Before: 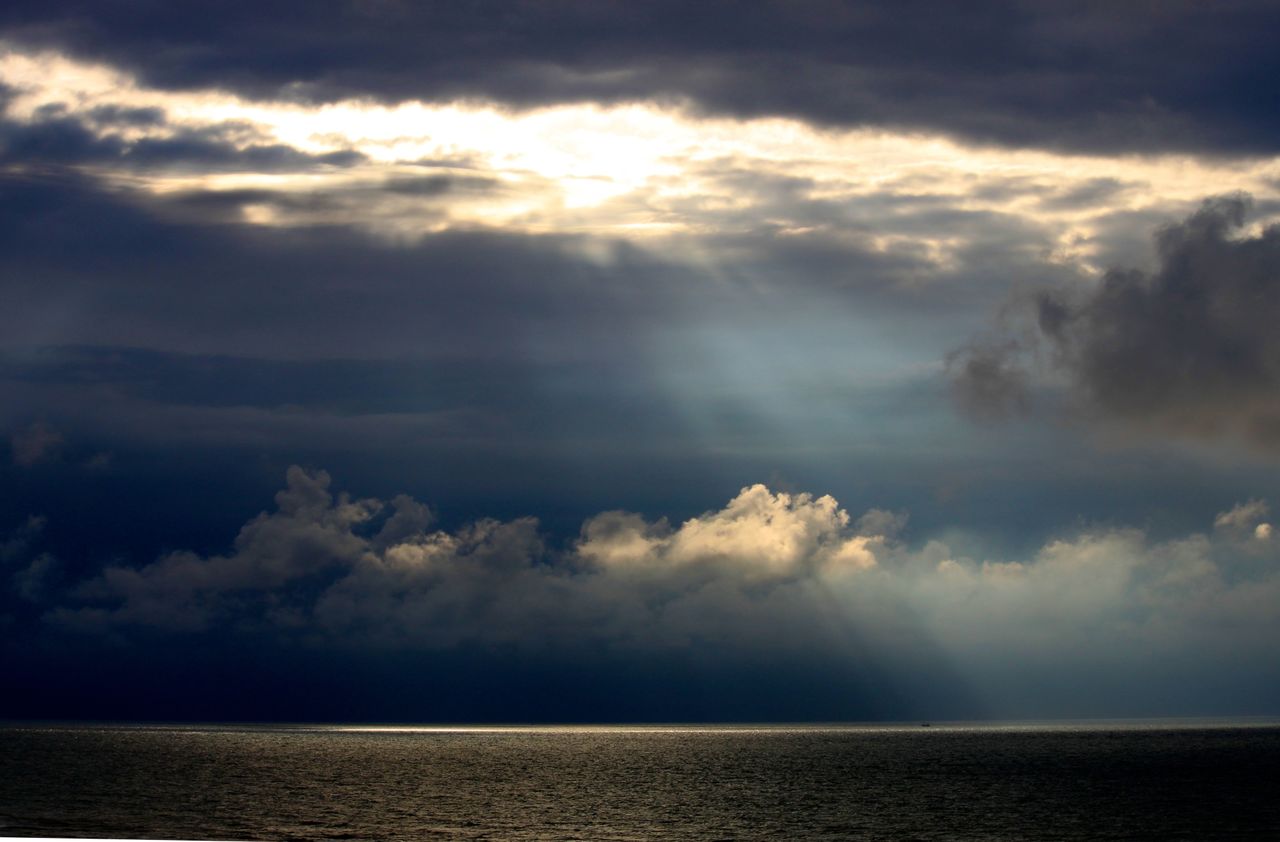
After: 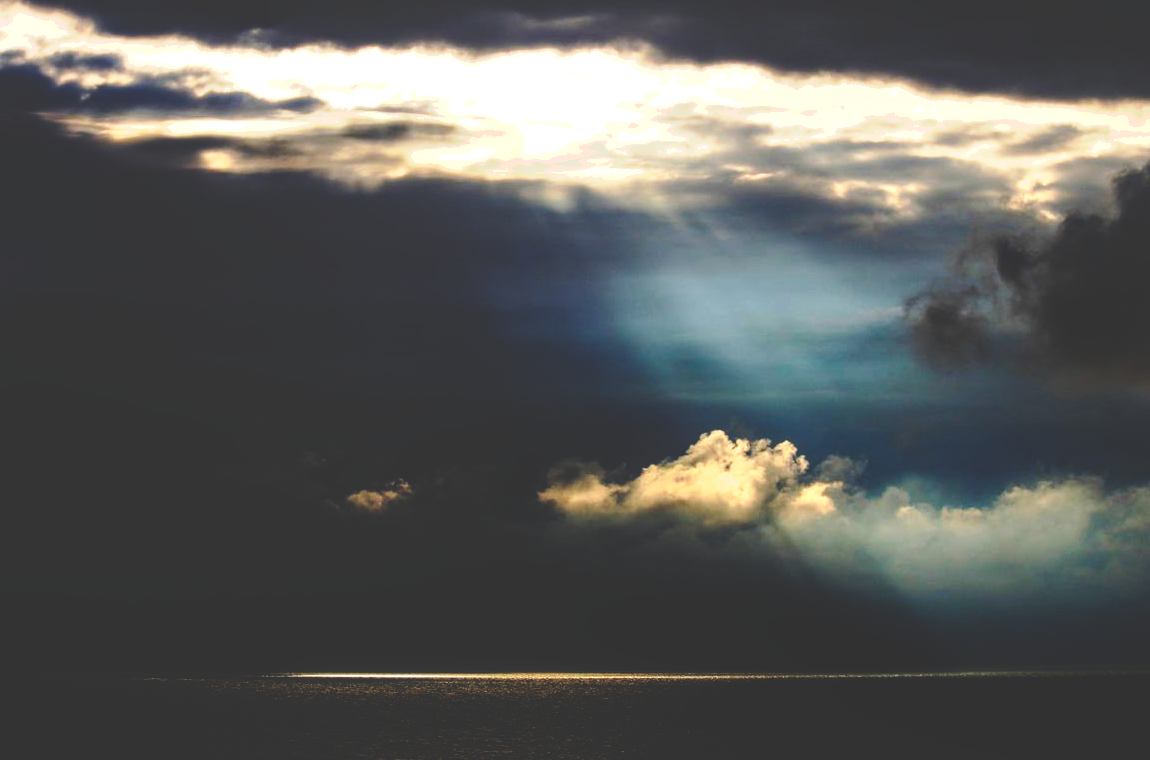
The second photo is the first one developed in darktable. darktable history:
local contrast: on, module defaults
tone curve: curves: ch0 [(0, 0) (0.058, 0.027) (0.214, 0.183) (0.295, 0.288) (0.48, 0.541) (0.658, 0.703) (0.741, 0.775) (0.844, 0.866) (0.986, 0.957)]; ch1 [(0, 0) (0.172, 0.123) (0.312, 0.296) (0.437, 0.429) (0.471, 0.469) (0.502, 0.5) (0.513, 0.515) (0.572, 0.603) (0.617, 0.653) (0.68, 0.724) (0.889, 0.924) (1, 1)]; ch2 [(0, 0) (0.411, 0.424) (0.489, 0.49) (0.502, 0.5) (0.512, 0.524) (0.549, 0.578) (0.604, 0.628) (0.709, 0.748) (1, 1)], preserve colors none
shadows and highlights: shadows 25.45, highlights -26.29
color zones: mix -136.88%
base curve: curves: ch0 [(0, 0.036) (0.083, 0.04) (0.804, 1)], preserve colors none
tone equalizer: -8 EV -0.416 EV, -7 EV -0.407 EV, -6 EV -0.365 EV, -5 EV -0.203 EV, -3 EV 0.193 EV, -2 EV 0.362 EV, -1 EV 0.411 EV, +0 EV 0.407 EV
contrast equalizer: y [[0.535, 0.543, 0.548, 0.548, 0.542, 0.532], [0.5 ×6], [0.5 ×6], [0 ×6], [0 ×6]], mix -0.302
crop: left 3.275%, top 6.475%, right 6.815%, bottom 3.261%
